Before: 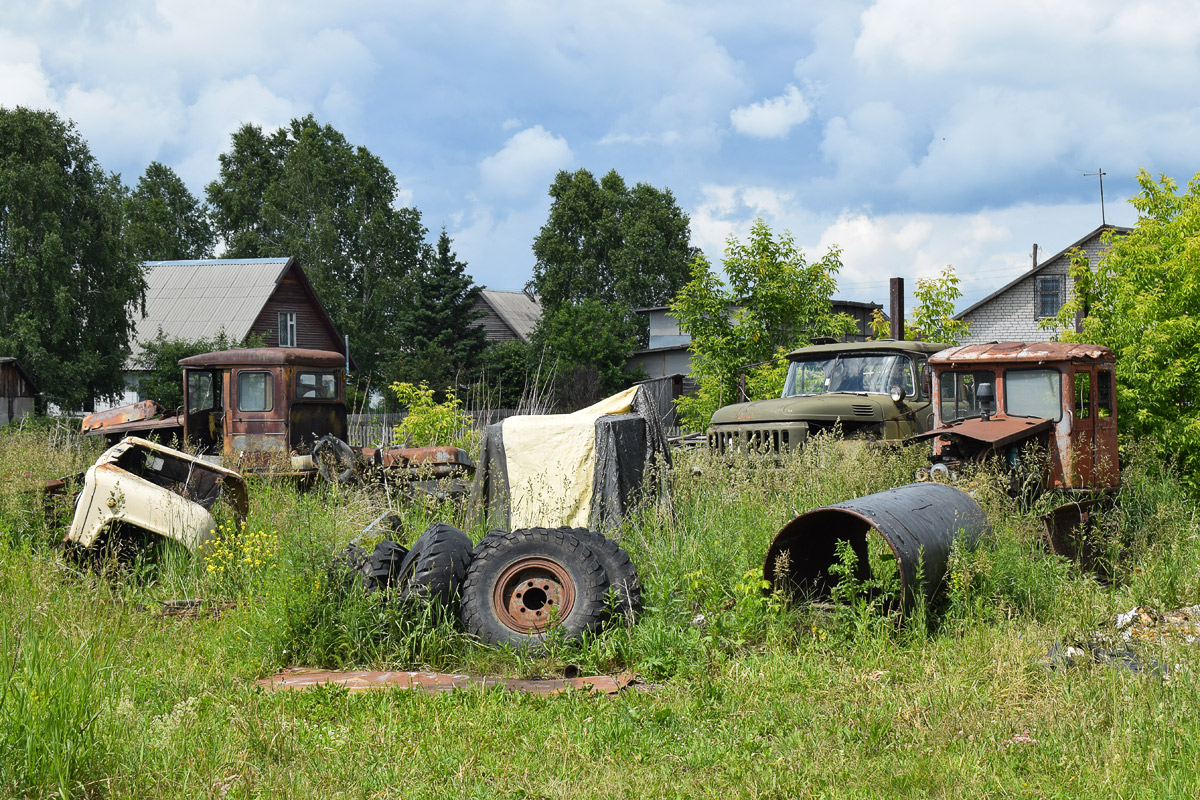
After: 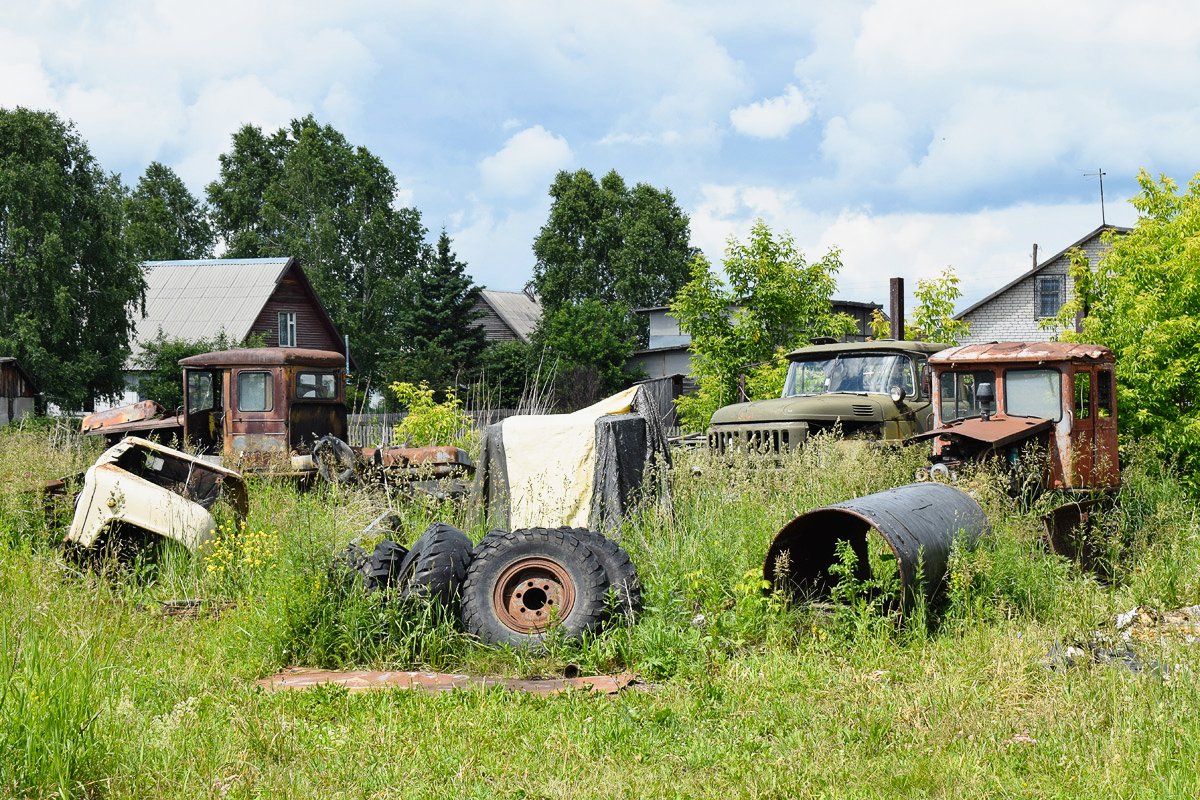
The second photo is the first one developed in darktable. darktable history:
tone curve: curves: ch0 [(0, 0) (0.091, 0.077) (0.389, 0.458) (0.745, 0.82) (0.844, 0.908) (0.909, 0.942) (1, 0.973)]; ch1 [(0, 0) (0.437, 0.404) (0.5, 0.5) (0.529, 0.556) (0.58, 0.603) (0.616, 0.649) (1, 1)]; ch2 [(0, 0) (0.442, 0.415) (0.5, 0.5) (0.535, 0.557) (0.585, 0.62) (1, 1)], preserve colors none
